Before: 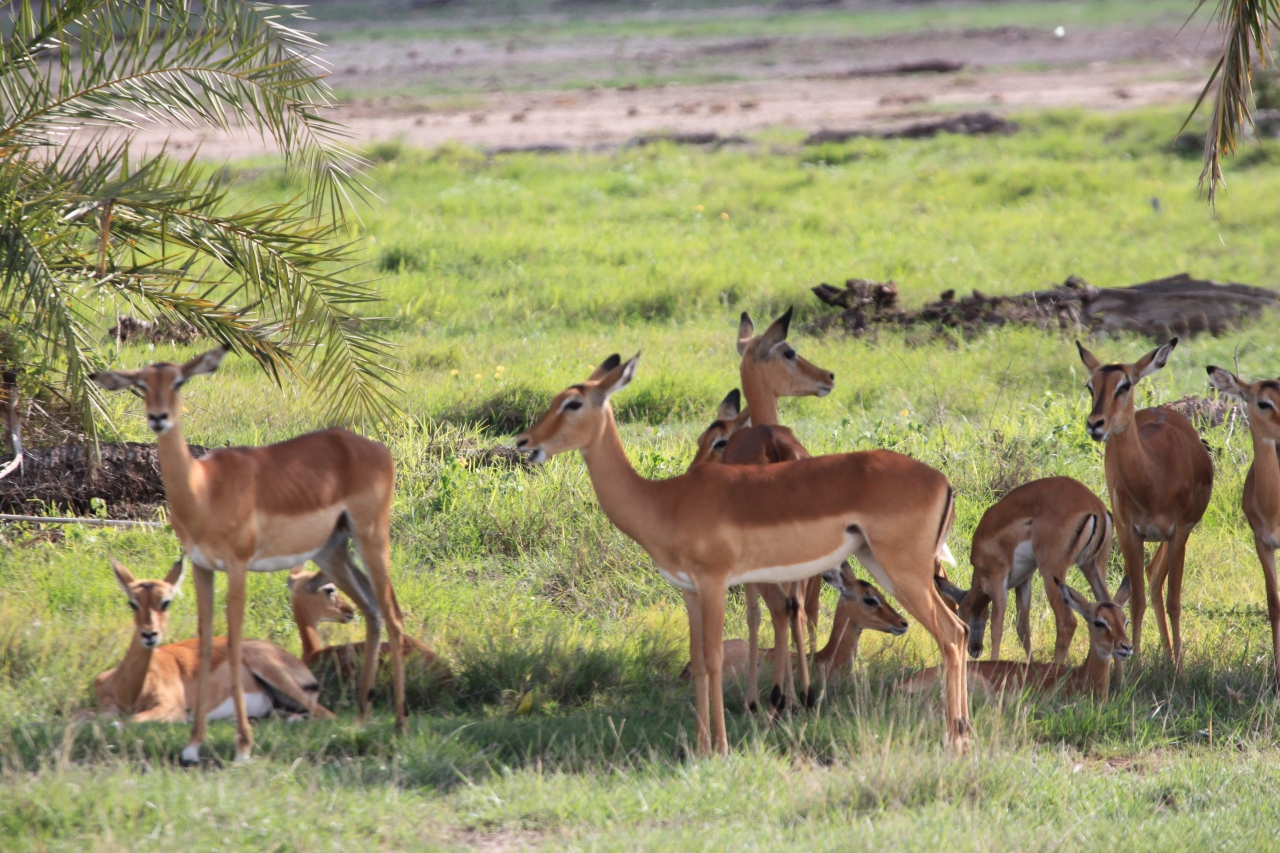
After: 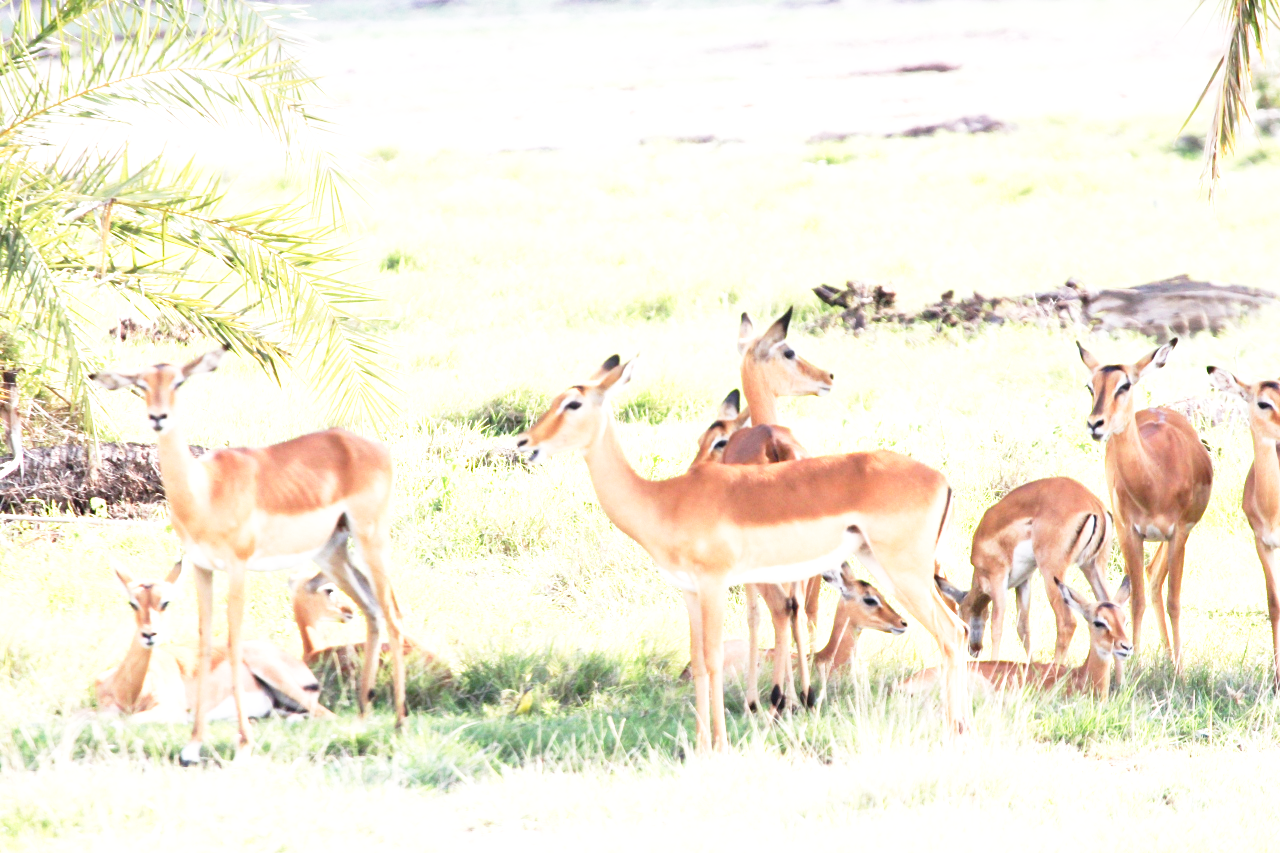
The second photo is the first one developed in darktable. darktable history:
tone equalizer: -7 EV 0.13 EV, smoothing diameter 25%, edges refinement/feathering 10, preserve details guided filter
exposure: black level correction 0, exposure 1.55 EV, compensate exposure bias true, compensate highlight preservation false
base curve: curves: ch0 [(0, 0) (0.012, 0.01) (0.073, 0.168) (0.31, 0.711) (0.645, 0.957) (1, 1)], preserve colors none
